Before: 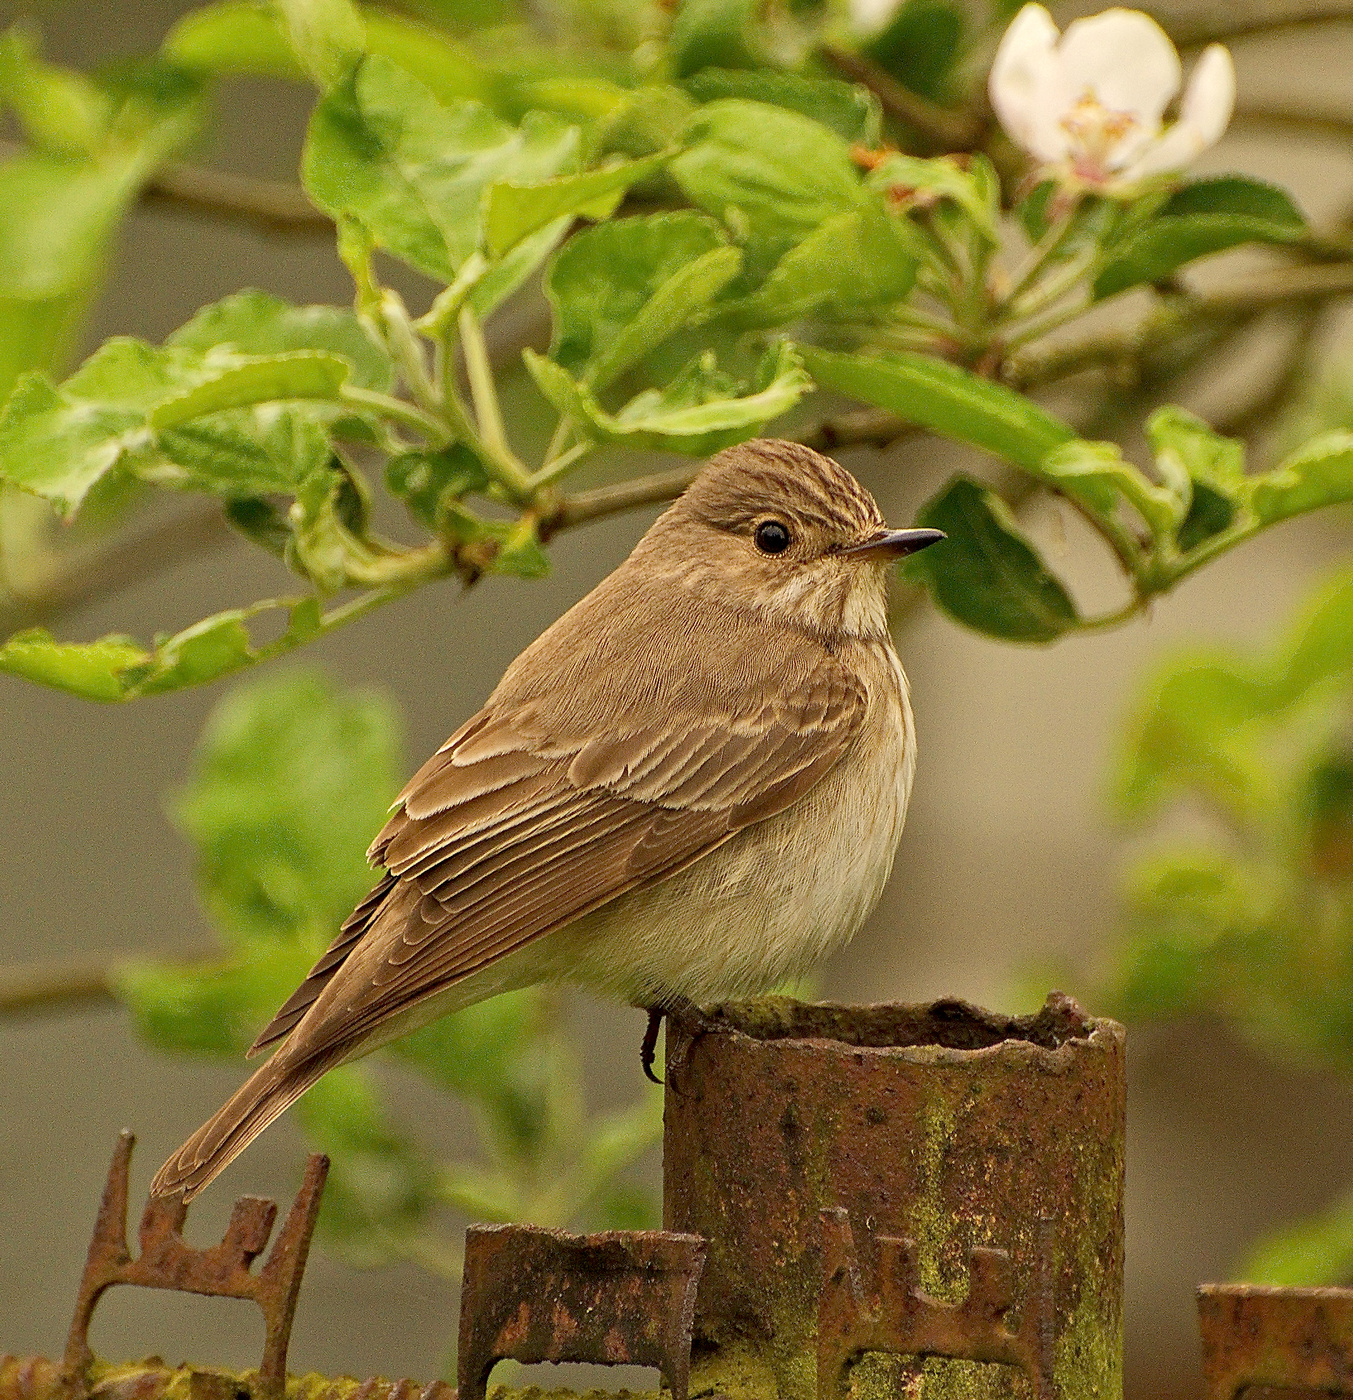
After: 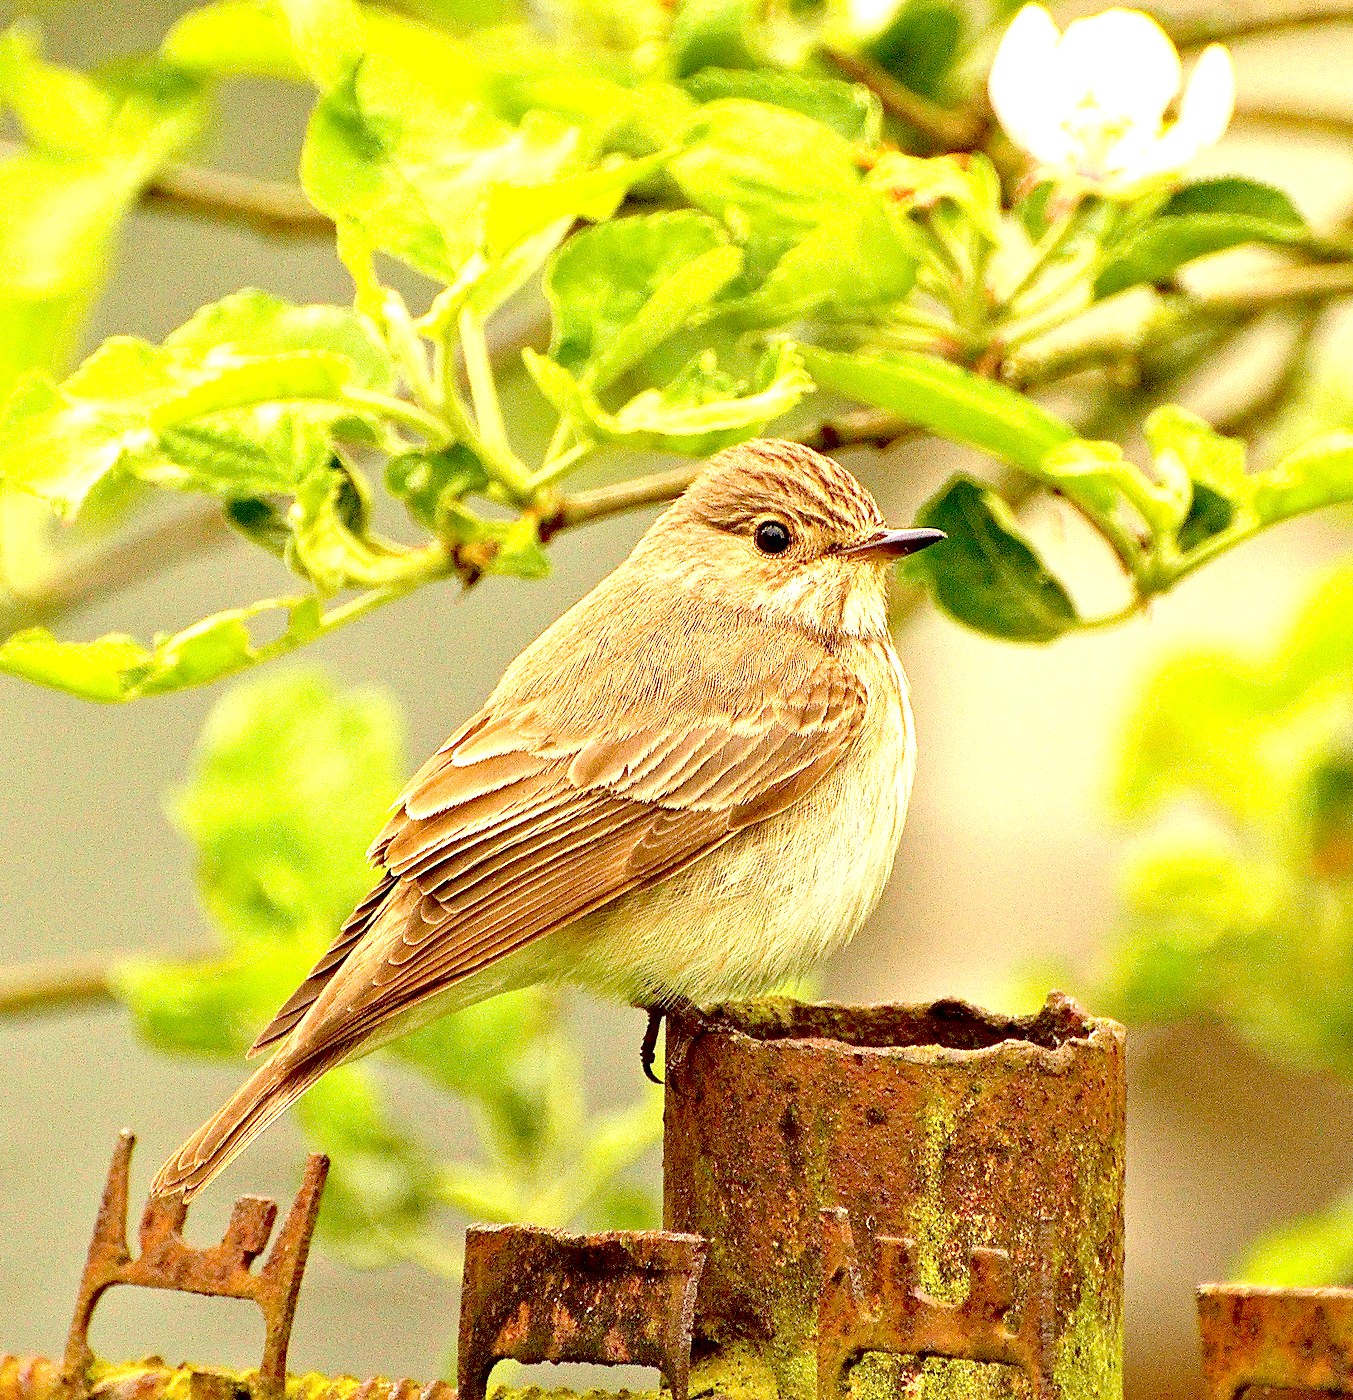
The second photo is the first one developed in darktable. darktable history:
exposure: black level correction 0.016, exposure 1.774 EV, compensate highlight preservation false
tone curve: curves: ch0 [(0, 0) (0.822, 0.825) (0.994, 0.955)]; ch1 [(0, 0) (0.226, 0.261) (0.383, 0.397) (0.46, 0.46) (0.498, 0.479) (0.524, 0.523) (0.578, 0.575) (1, 1)]; ch2 [(0, 0) (0.438, 0.456) (0.5, 0.498) (0.547, 0.515) (0.597, 0.58) (0.629, 0.603) (1, 1)], color space Lab, independent channels, preserve colors none
